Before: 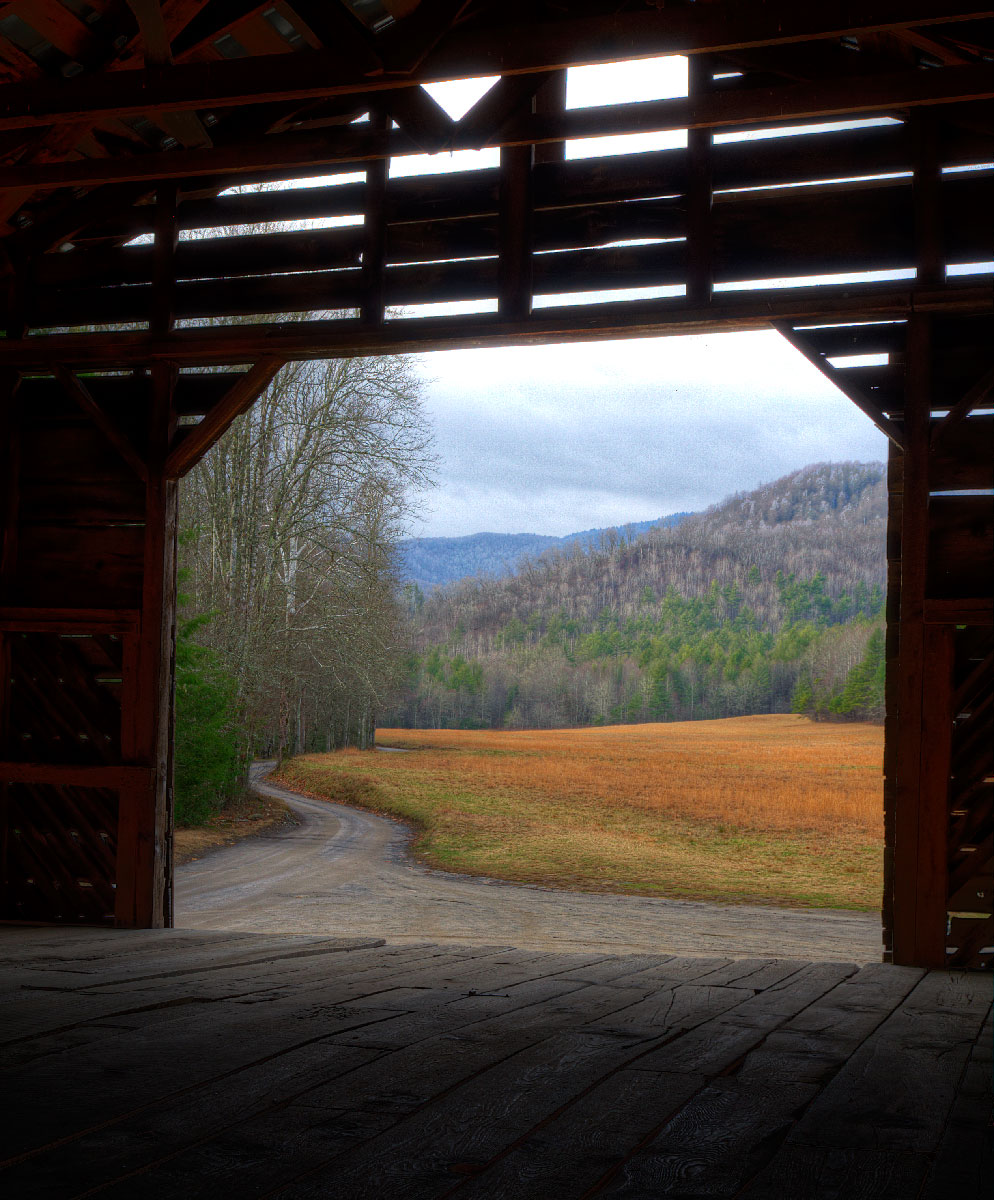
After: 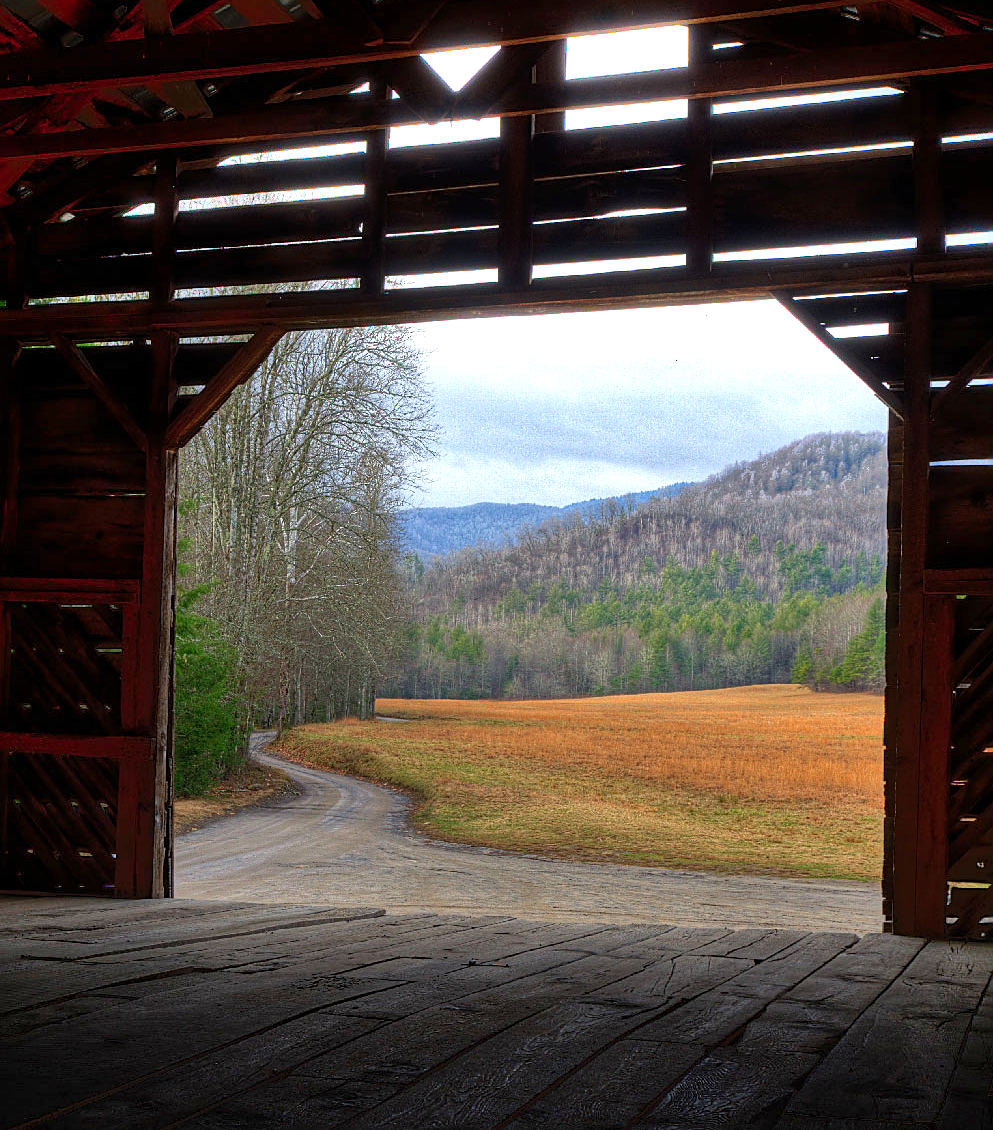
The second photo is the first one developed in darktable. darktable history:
exposure: exposure 0.37 EV, compensate highlight preservation false
shadows and highlights: low approximation 0.01, soften with gaussian
sharpen: on, module defaults
crop and rotate: top 2.55%, bottom 3.247%
